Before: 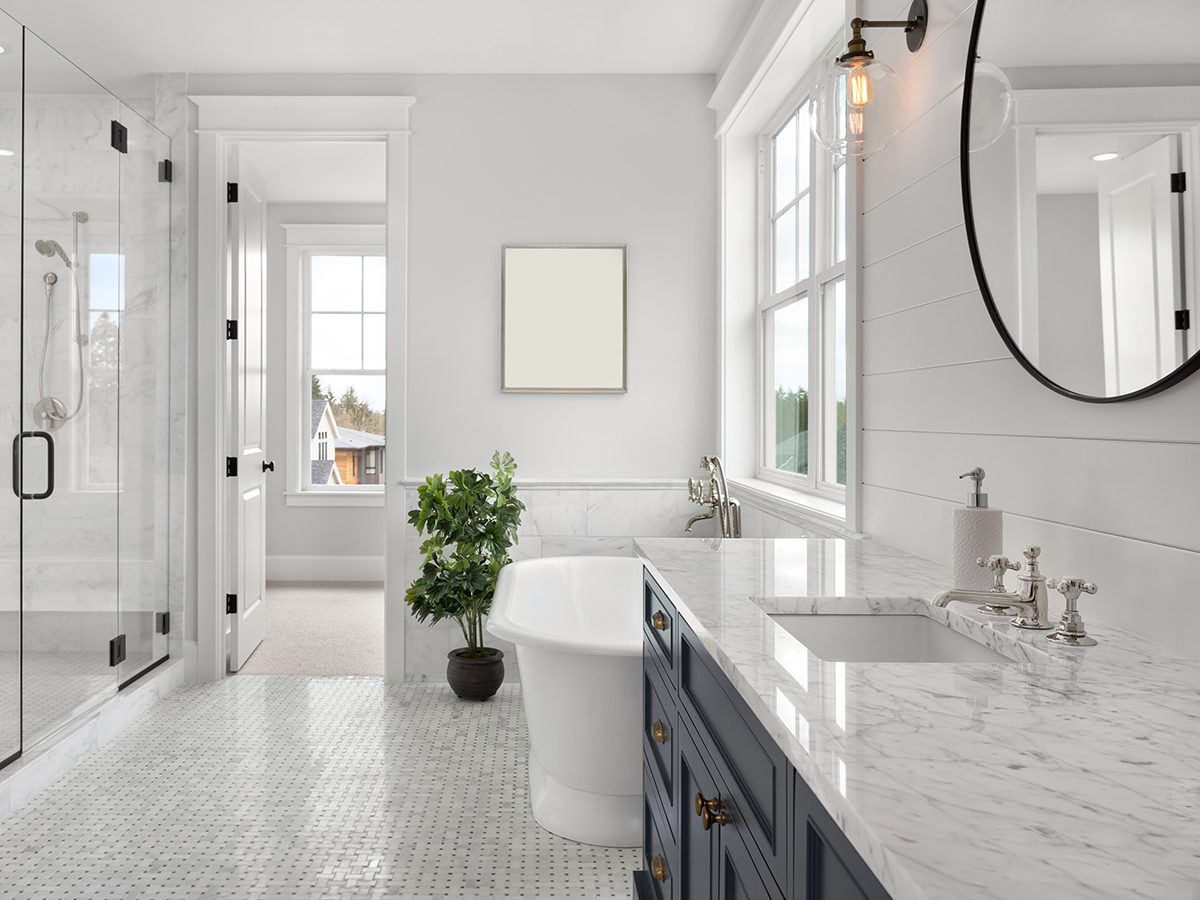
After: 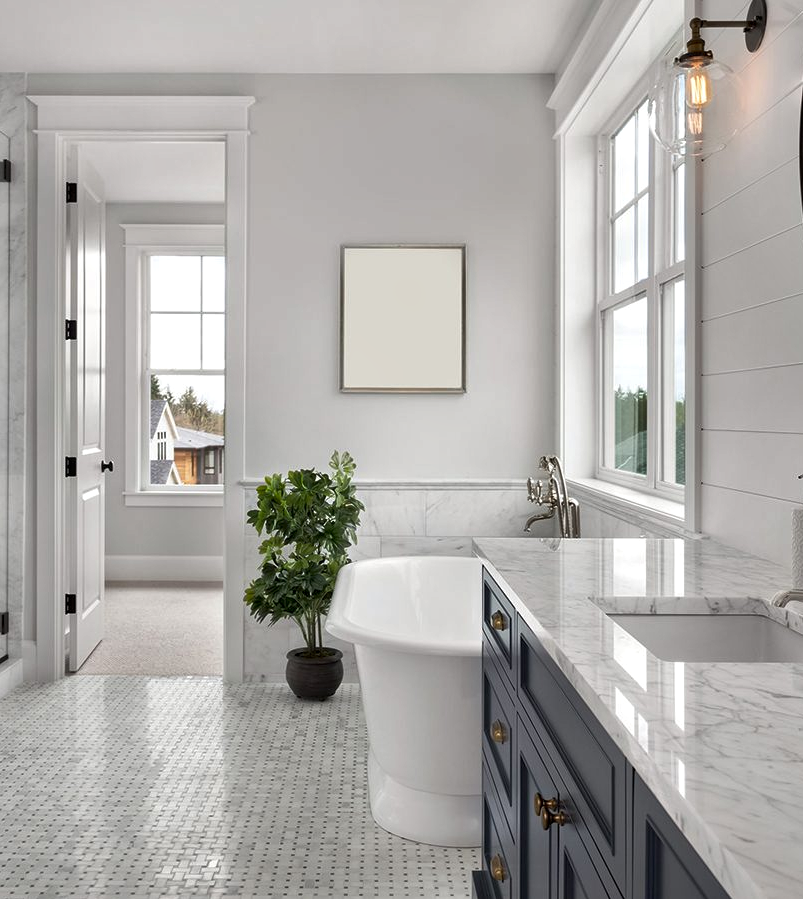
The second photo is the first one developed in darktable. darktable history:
shadows and highlights: shadows 5.44, soften with gaussian
crop and rotate: left 13.482%, right 19.556%
local contrast: highlights 103%, shadows 99%, detail 120%, midtone range 0.2
